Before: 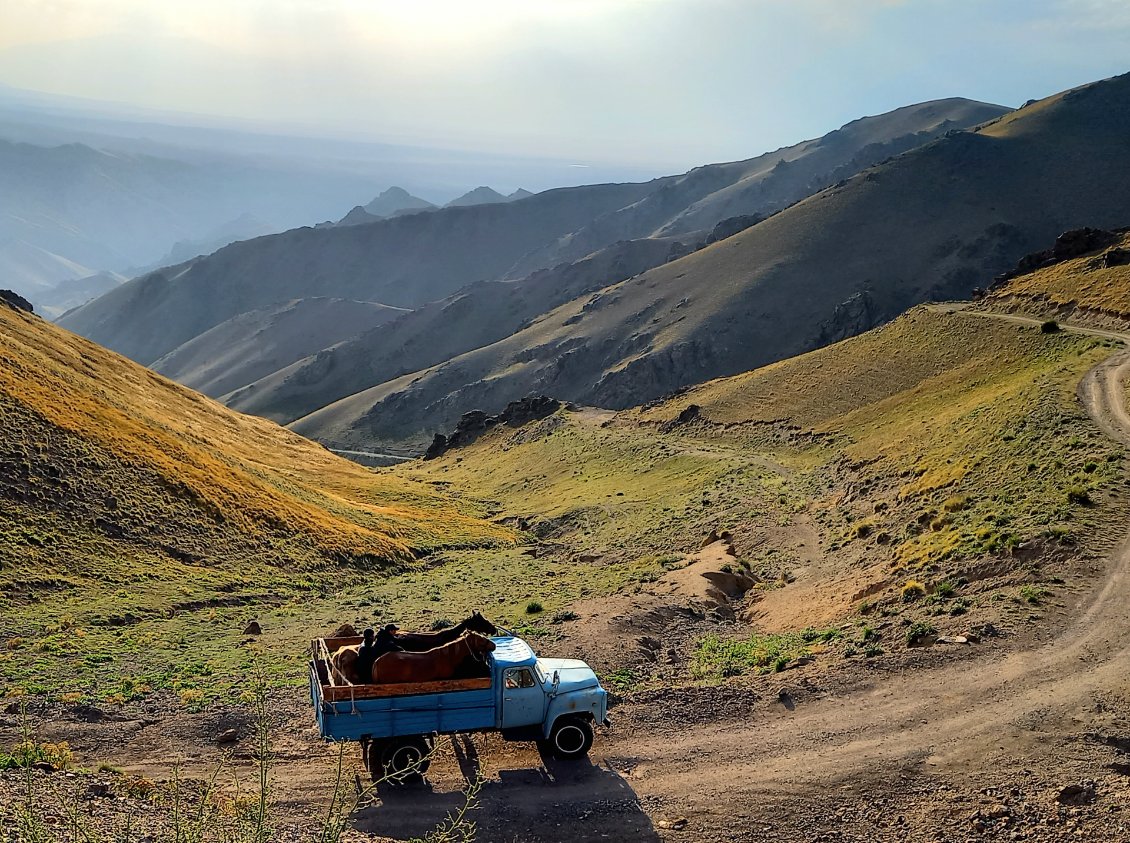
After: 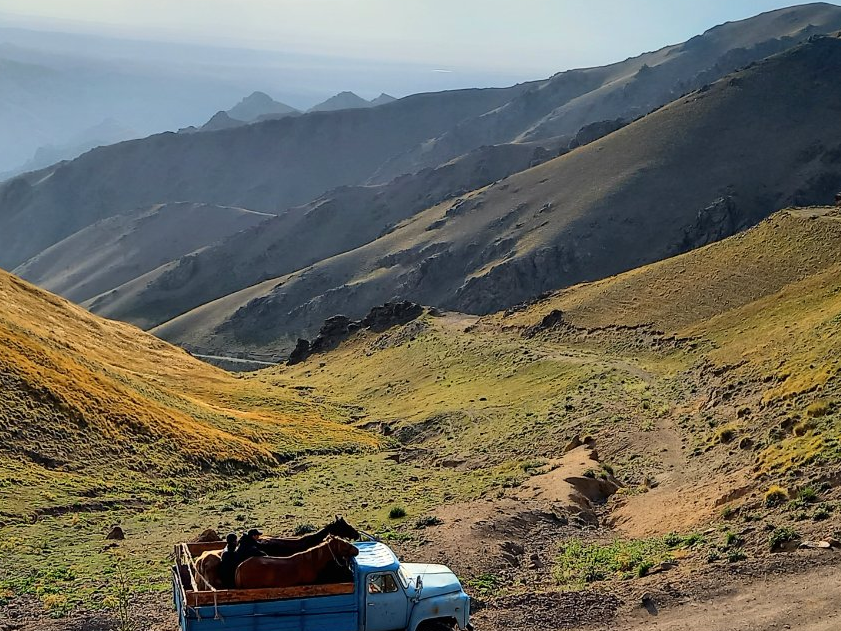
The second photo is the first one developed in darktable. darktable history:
crop and rotate: left 12.164%, top 11.367%, right 13.389%, bottom 13.677%
